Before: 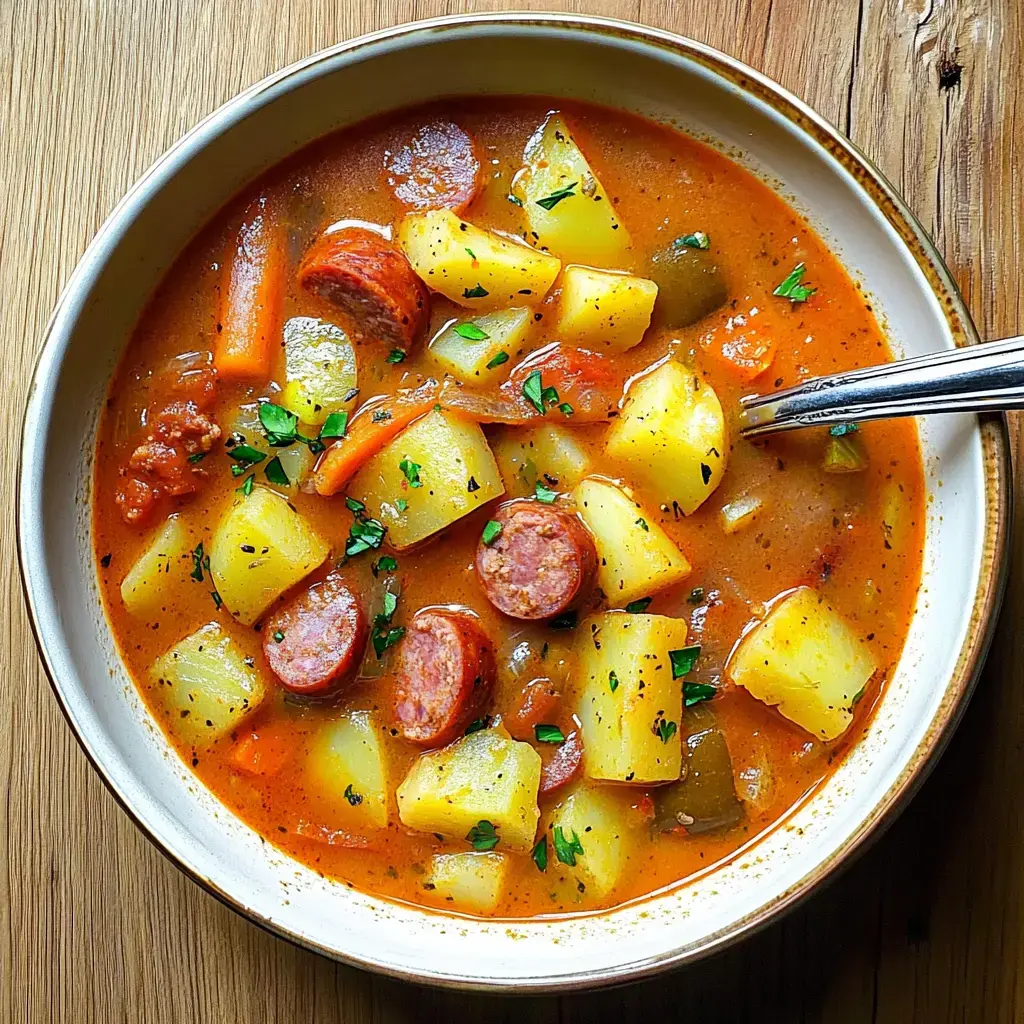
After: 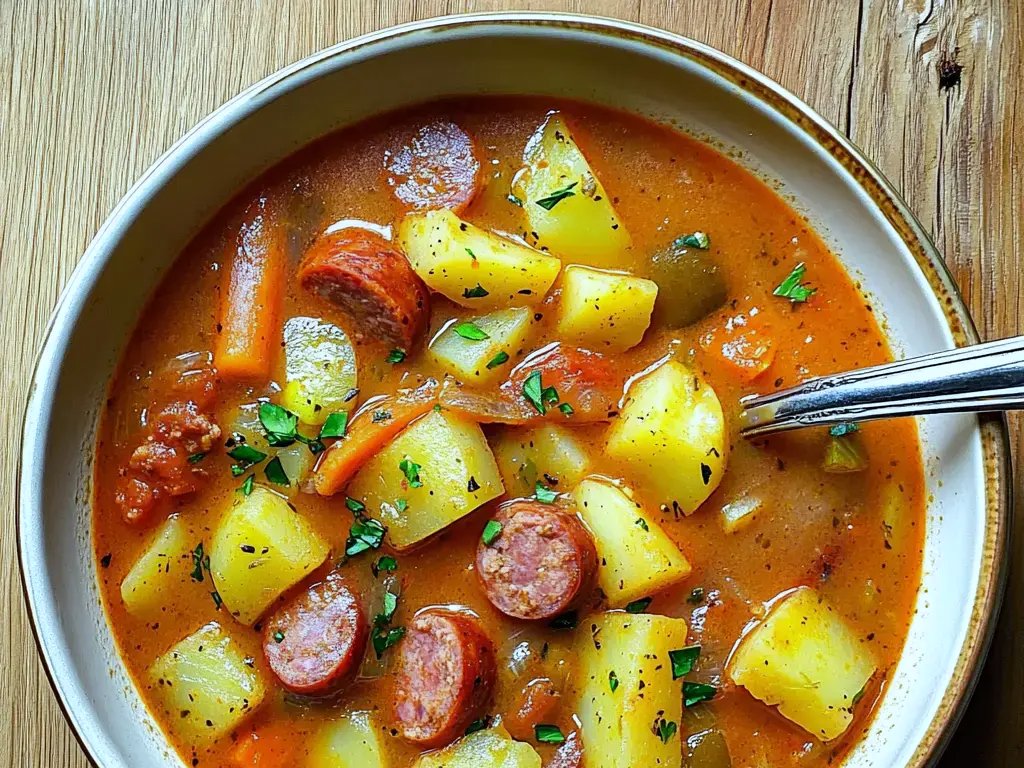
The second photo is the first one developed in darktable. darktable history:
crop: bottom 24.967%
white balance: red 0.925, blue 1.046
